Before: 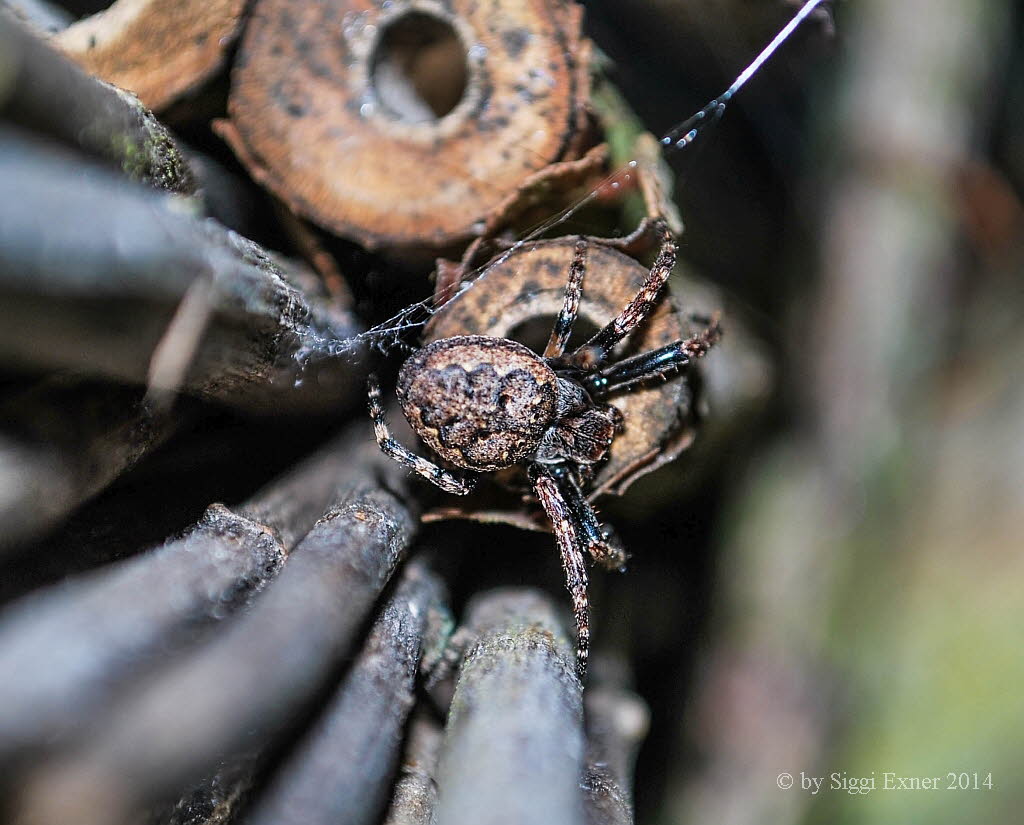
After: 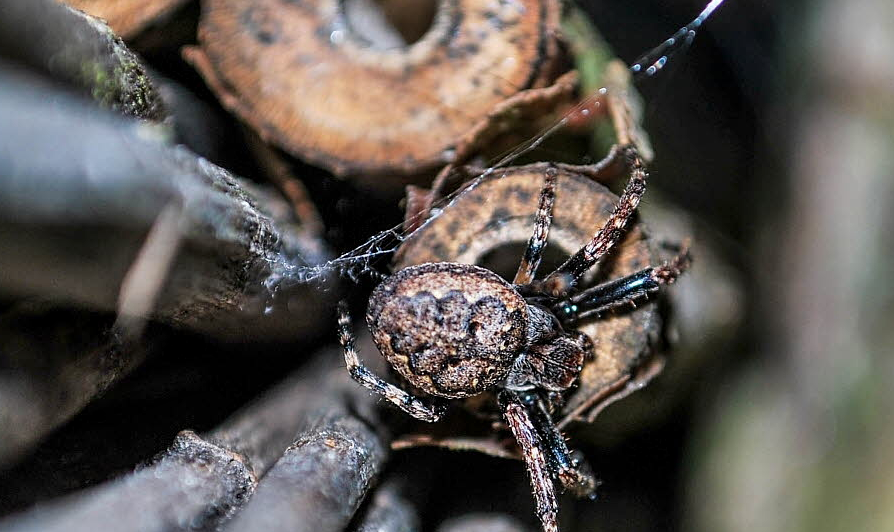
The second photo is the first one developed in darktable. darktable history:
local contrast: highlights 100%, shadows 100%, detail 120%, midtone range 0.2
white balance: emerald 1
crop: left 3.015%, top 8.969%, right 9.647%, bottom 26.457%
